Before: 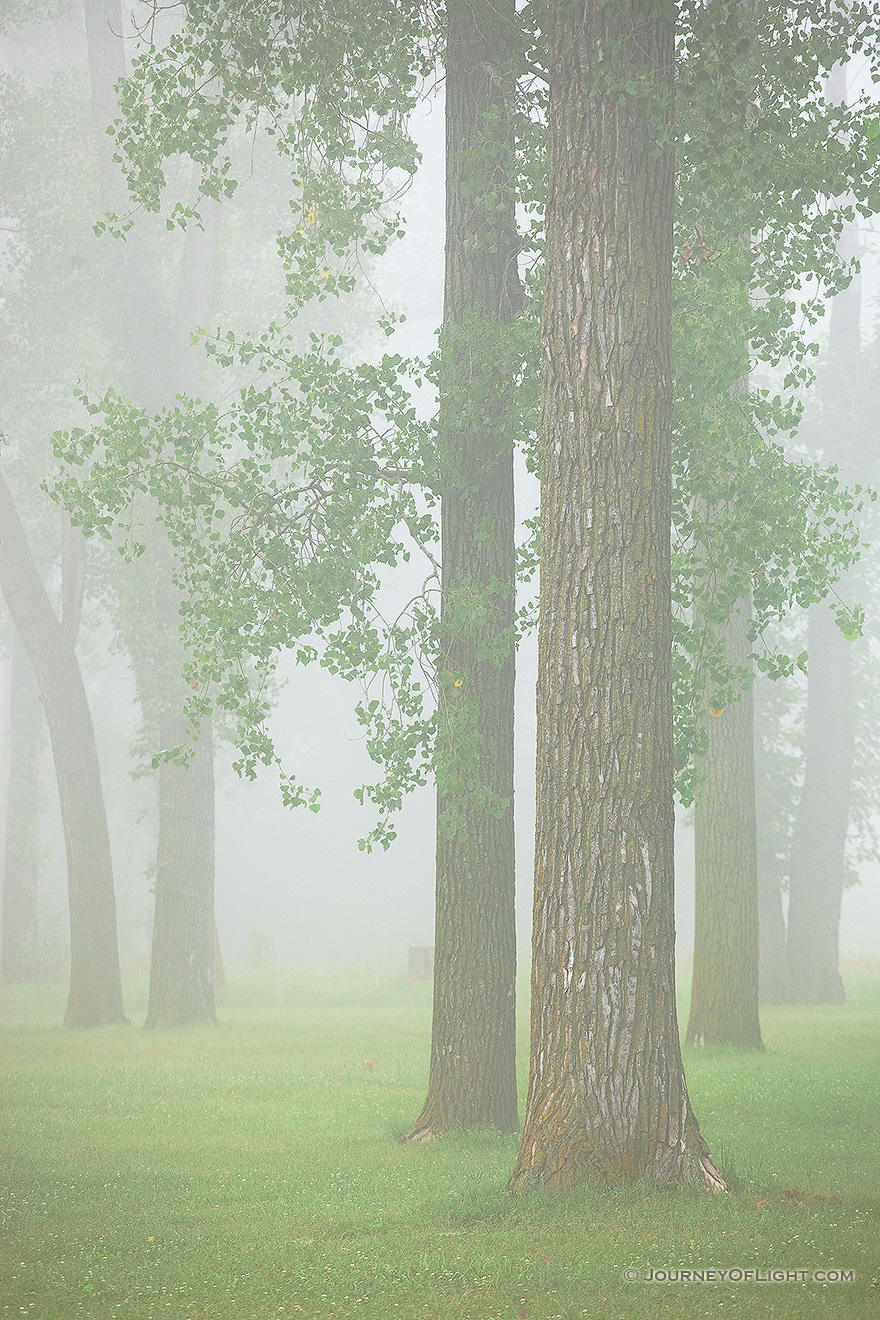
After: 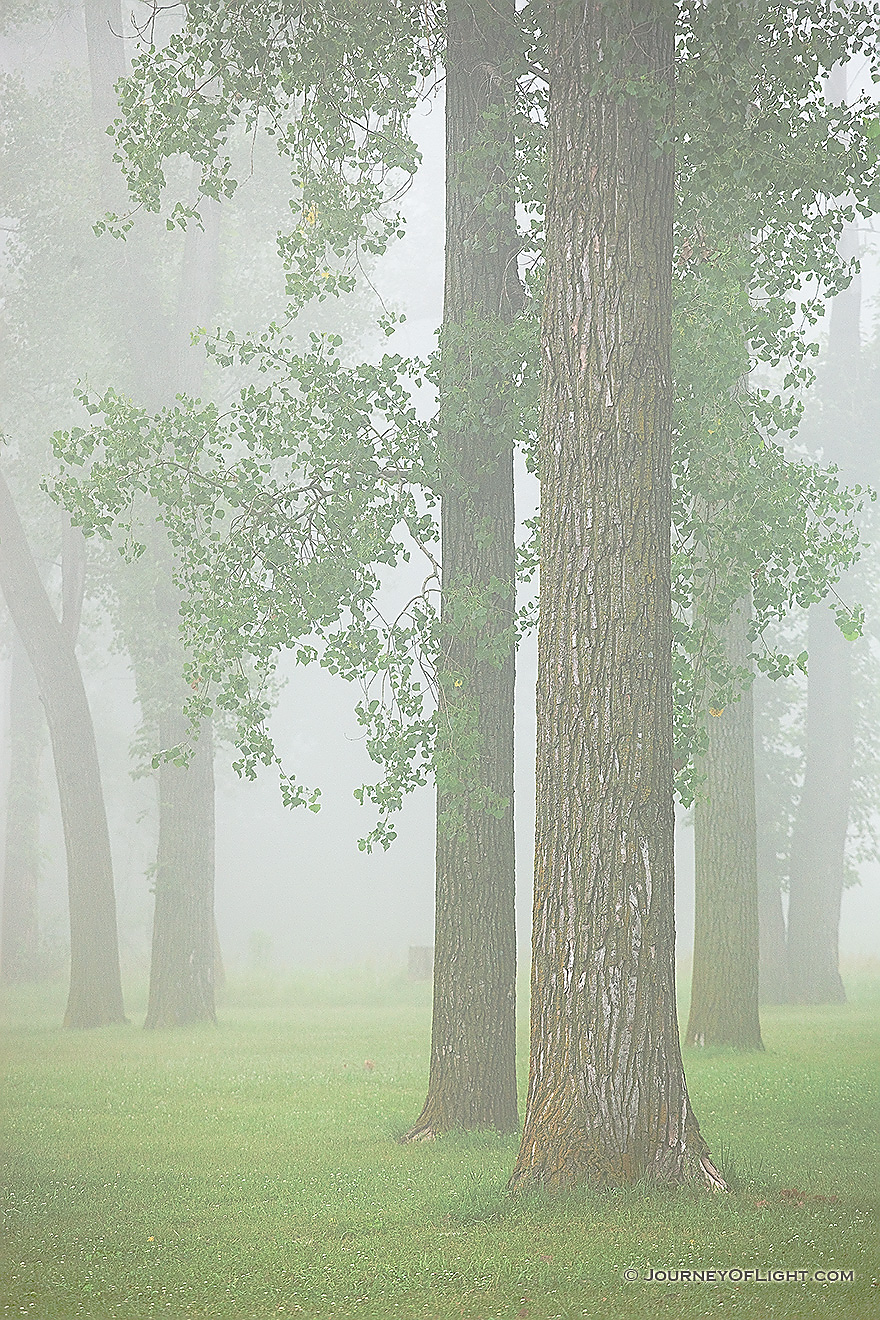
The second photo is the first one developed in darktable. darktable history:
sharpen: radius 1.398, amount 1.261, threshold 0.817
